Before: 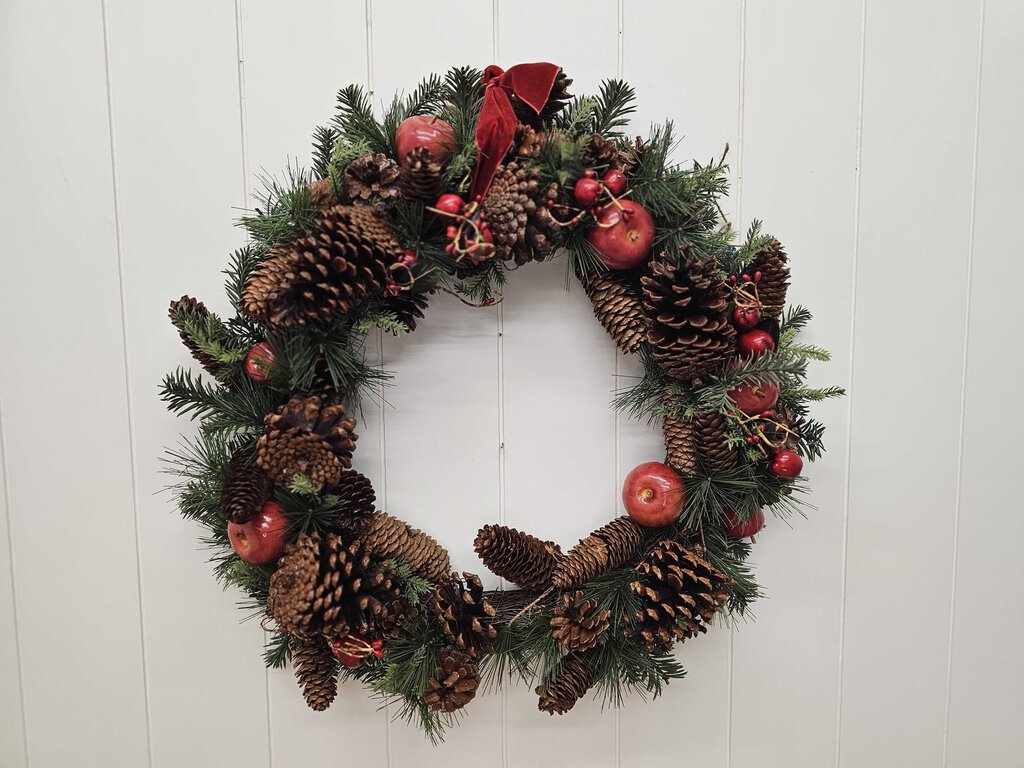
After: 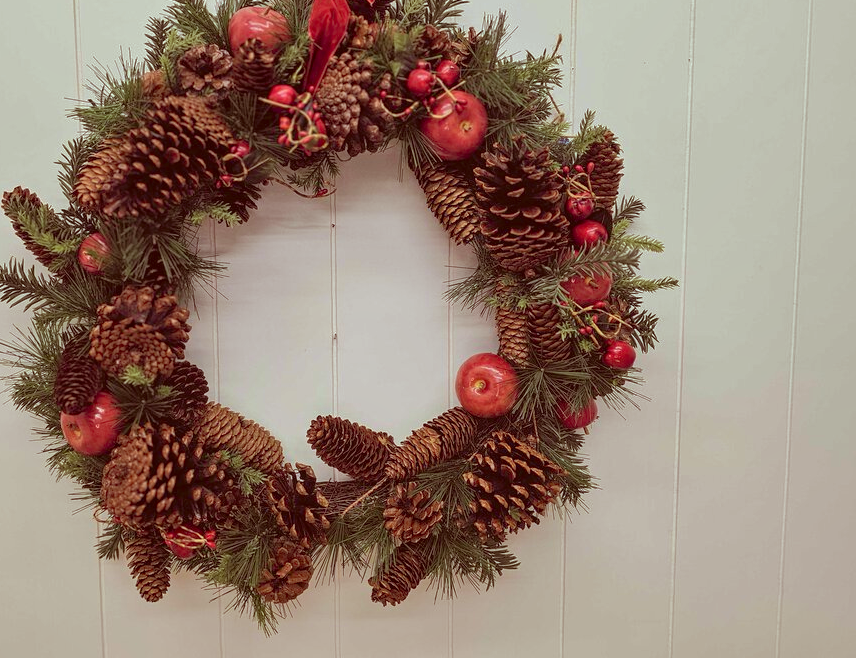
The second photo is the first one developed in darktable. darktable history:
velvia: on, module defaults
local contrast: detail 110%
color correction: highlights a* -7.23, highlights b* -0.161, shadows a* 20.08, shadows b* 11.73
crop: left 16.315%, top 14.246%
shadows and highlights: on, module defaults
